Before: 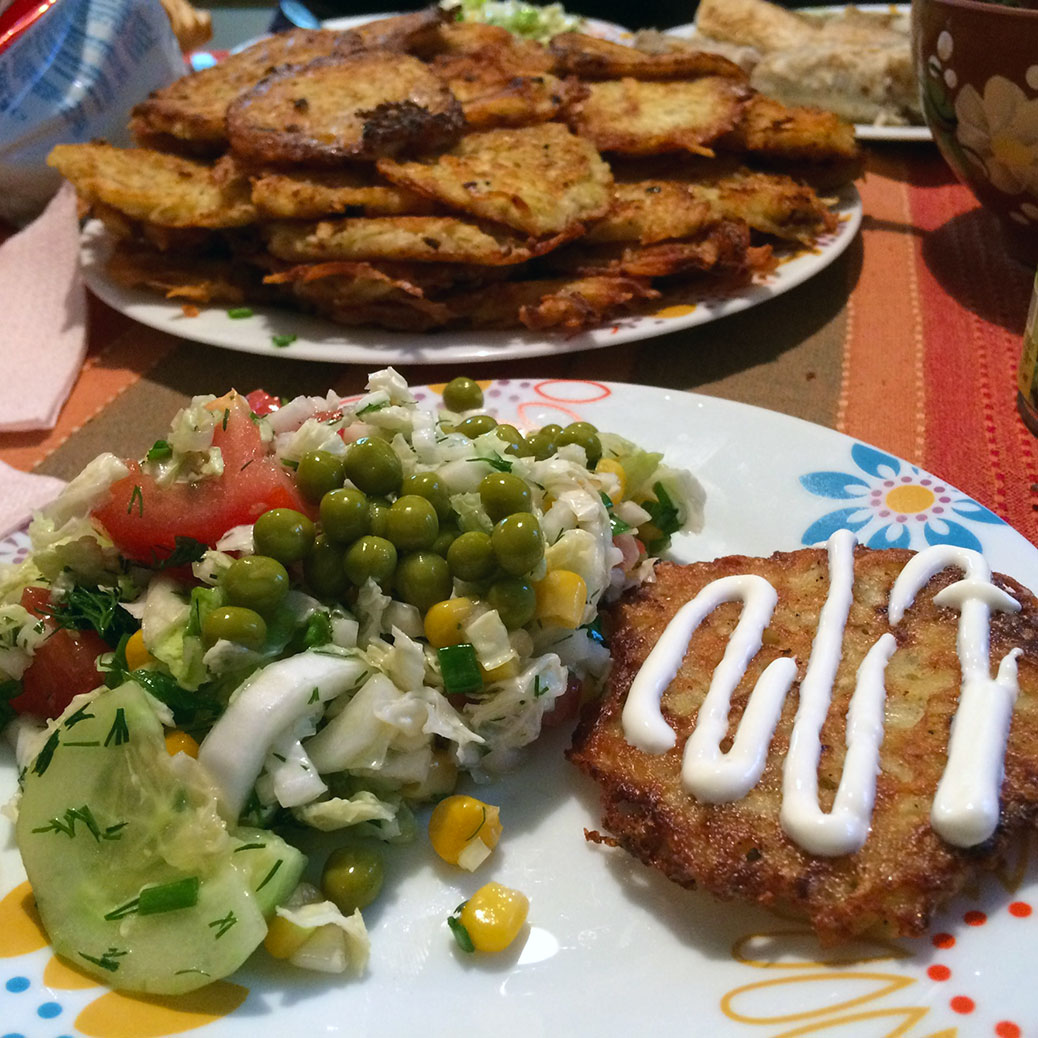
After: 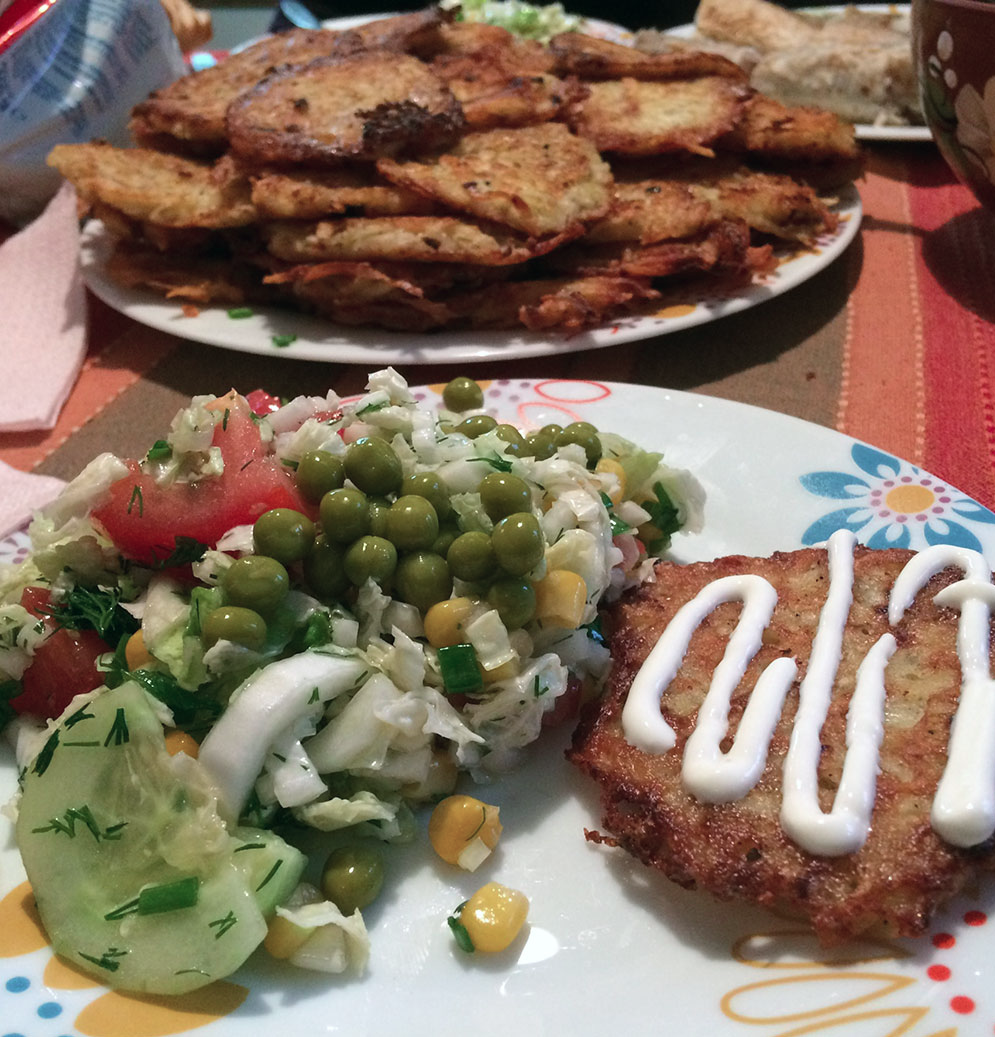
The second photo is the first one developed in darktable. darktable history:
crop: right 4.126%, bottom 0.031%
white balance: red 1, blue 1
color contrast: blue-yellow contrast 0.7
